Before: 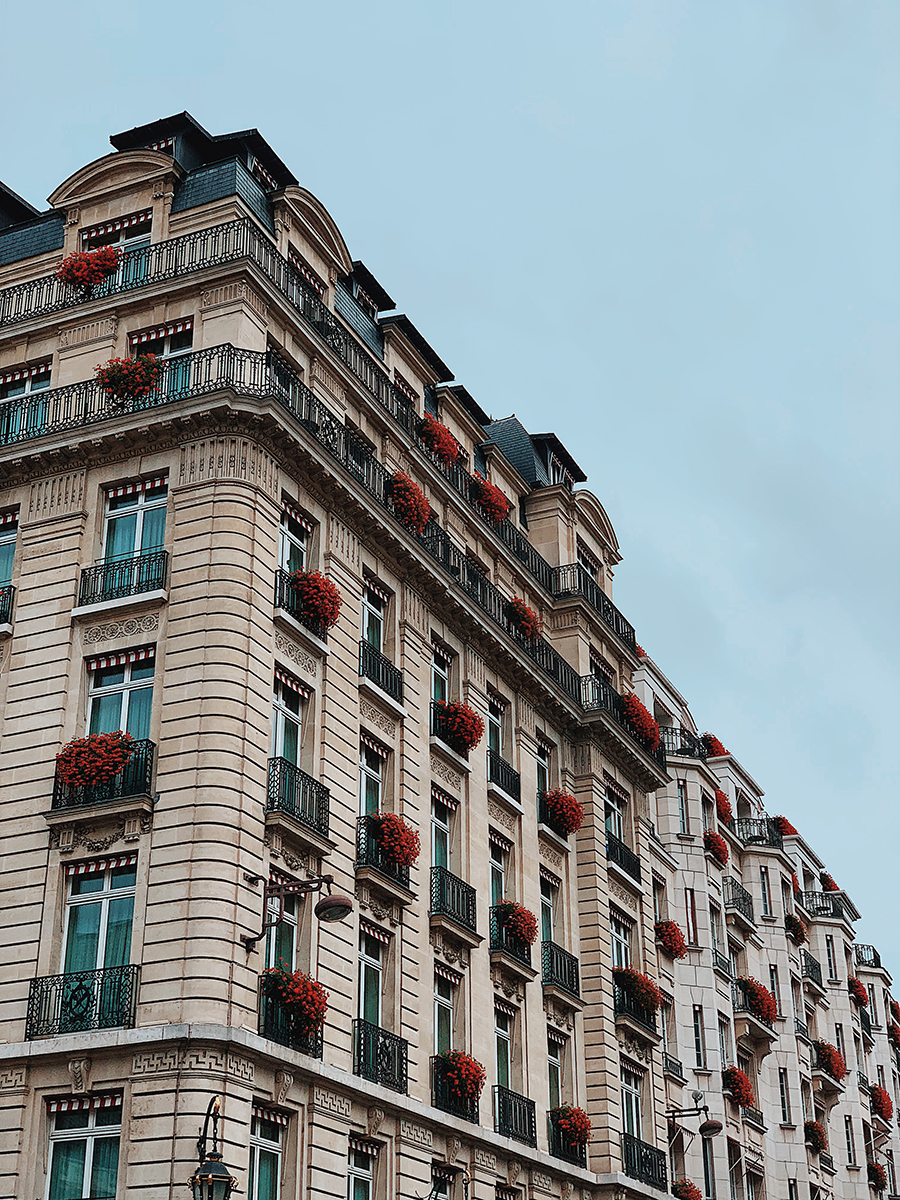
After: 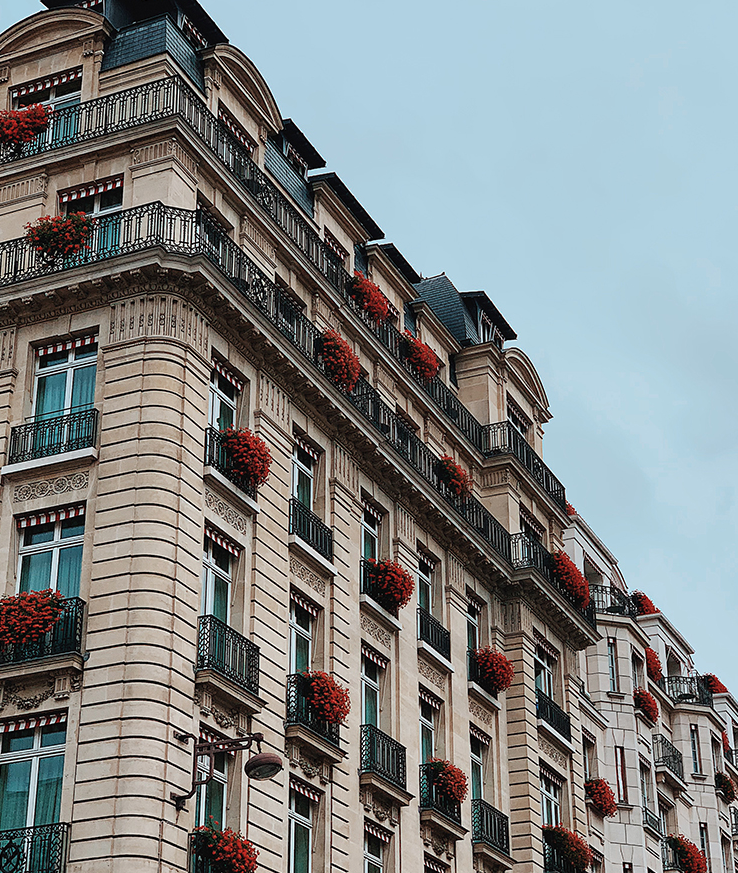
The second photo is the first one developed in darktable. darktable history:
crop: left 7.856%, top 11.836%, right 10.12%, bottom 15.387%
levels: mode automatic, black 0.023%, white 99.97%, levels [0.062, 0.494, 0.925]
